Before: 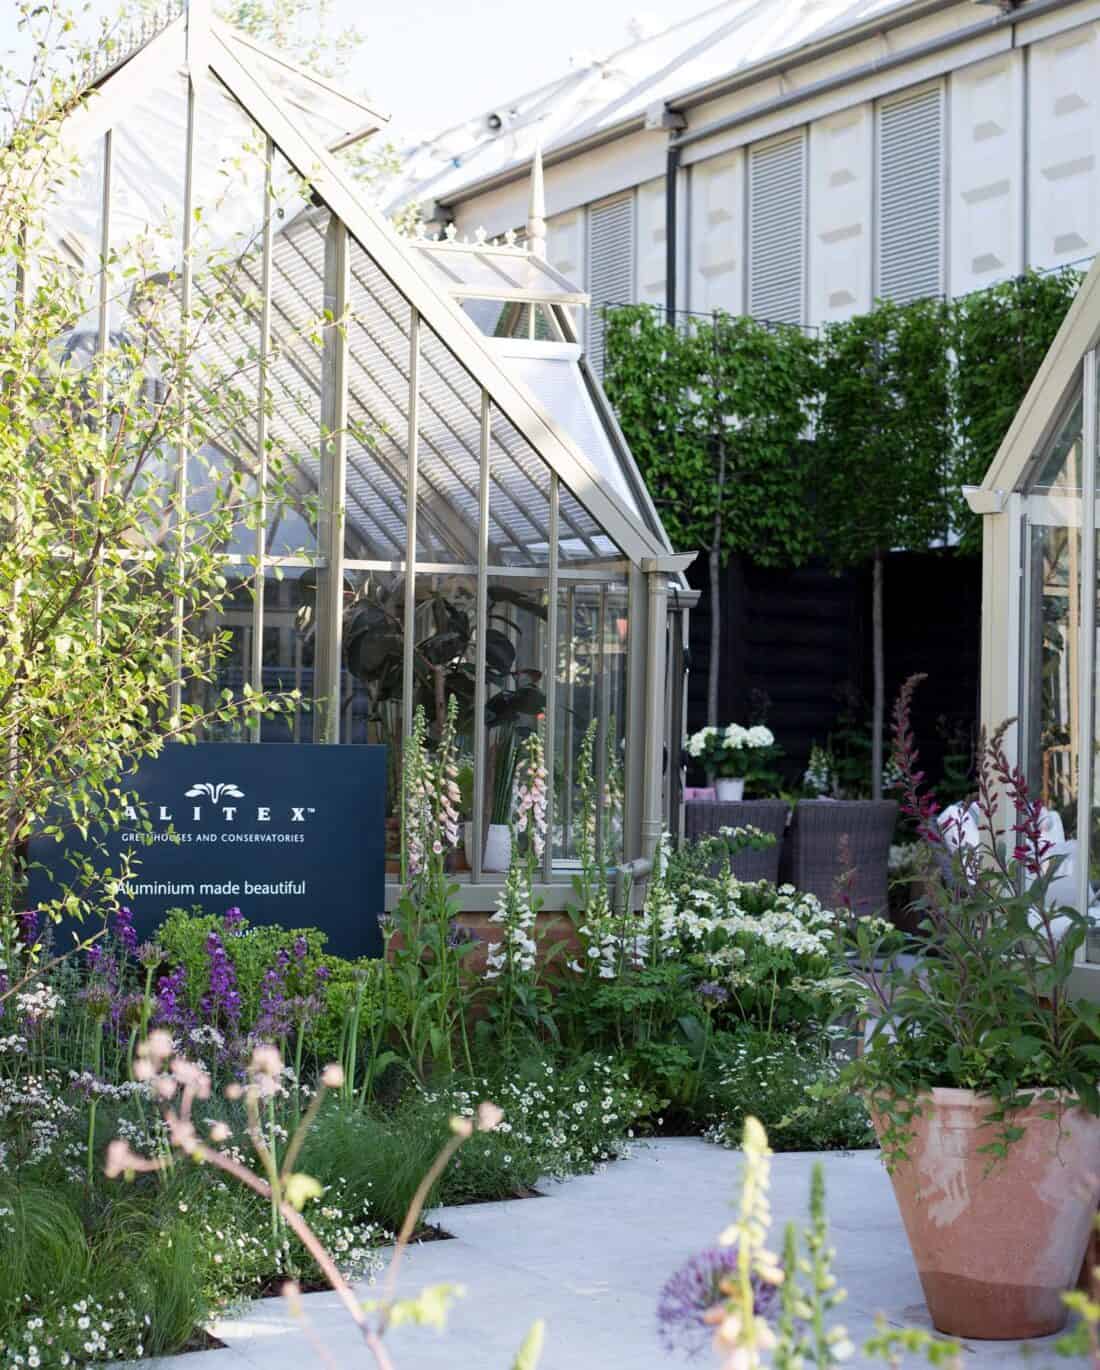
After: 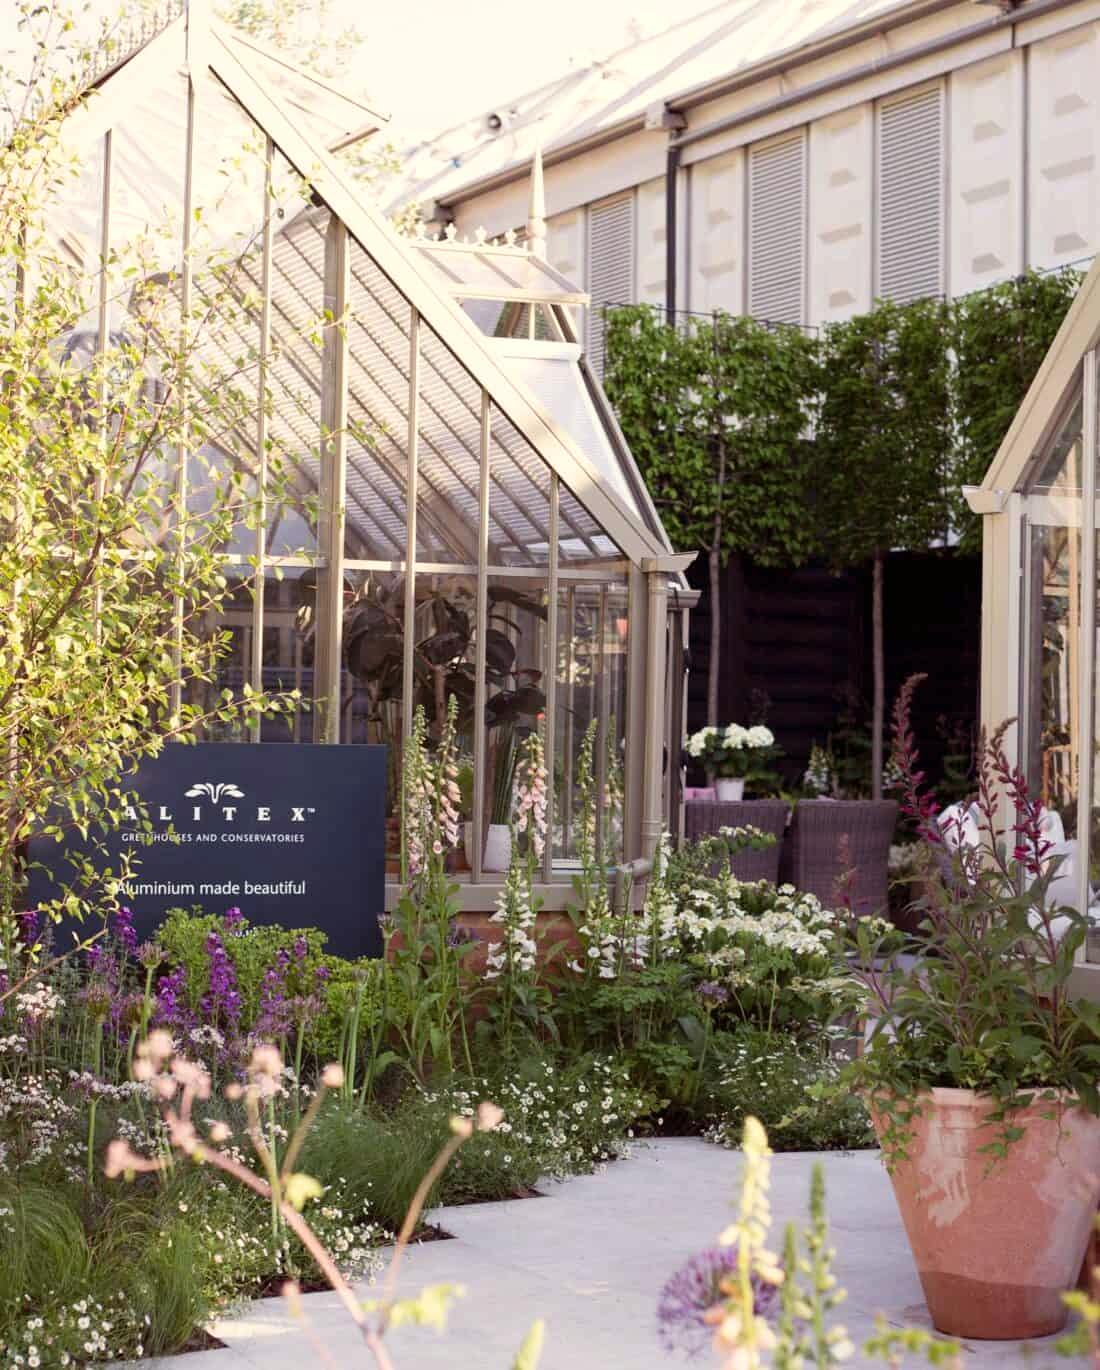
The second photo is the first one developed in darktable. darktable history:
white balance: red 1.045, blue 0.932
rgb levels: mode RGB, independent channels, levels [[0, 0.474, 1], [0, 0.5, 1], [0, 0.5, 1]]
